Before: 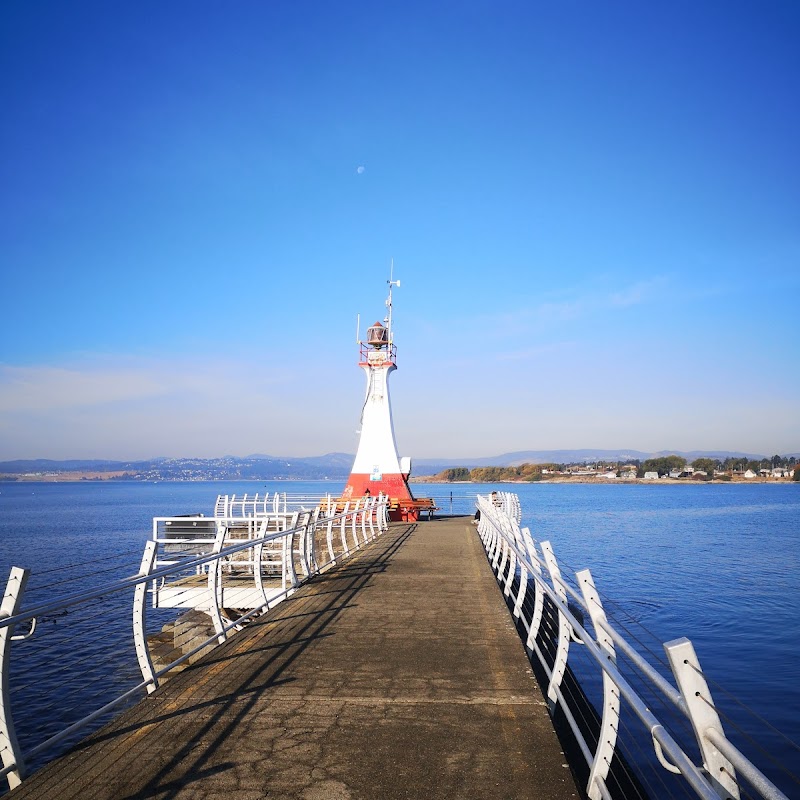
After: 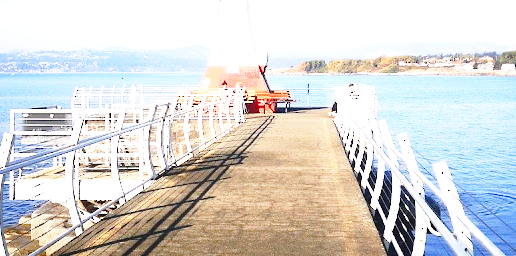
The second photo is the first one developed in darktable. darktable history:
base curve: curves: ch0 [(0, 0) (0.028, 0.03) (0.121, 0.232) (0.46, 0.748) (0.859, 0.968) (1, 1)], preserve colors none
crop: left 18%, top 51.059%, right 17.494%, bottom 16.864%
exposure: black level correction 0, exposure 1.1 EV, compensate highlight preservation false
